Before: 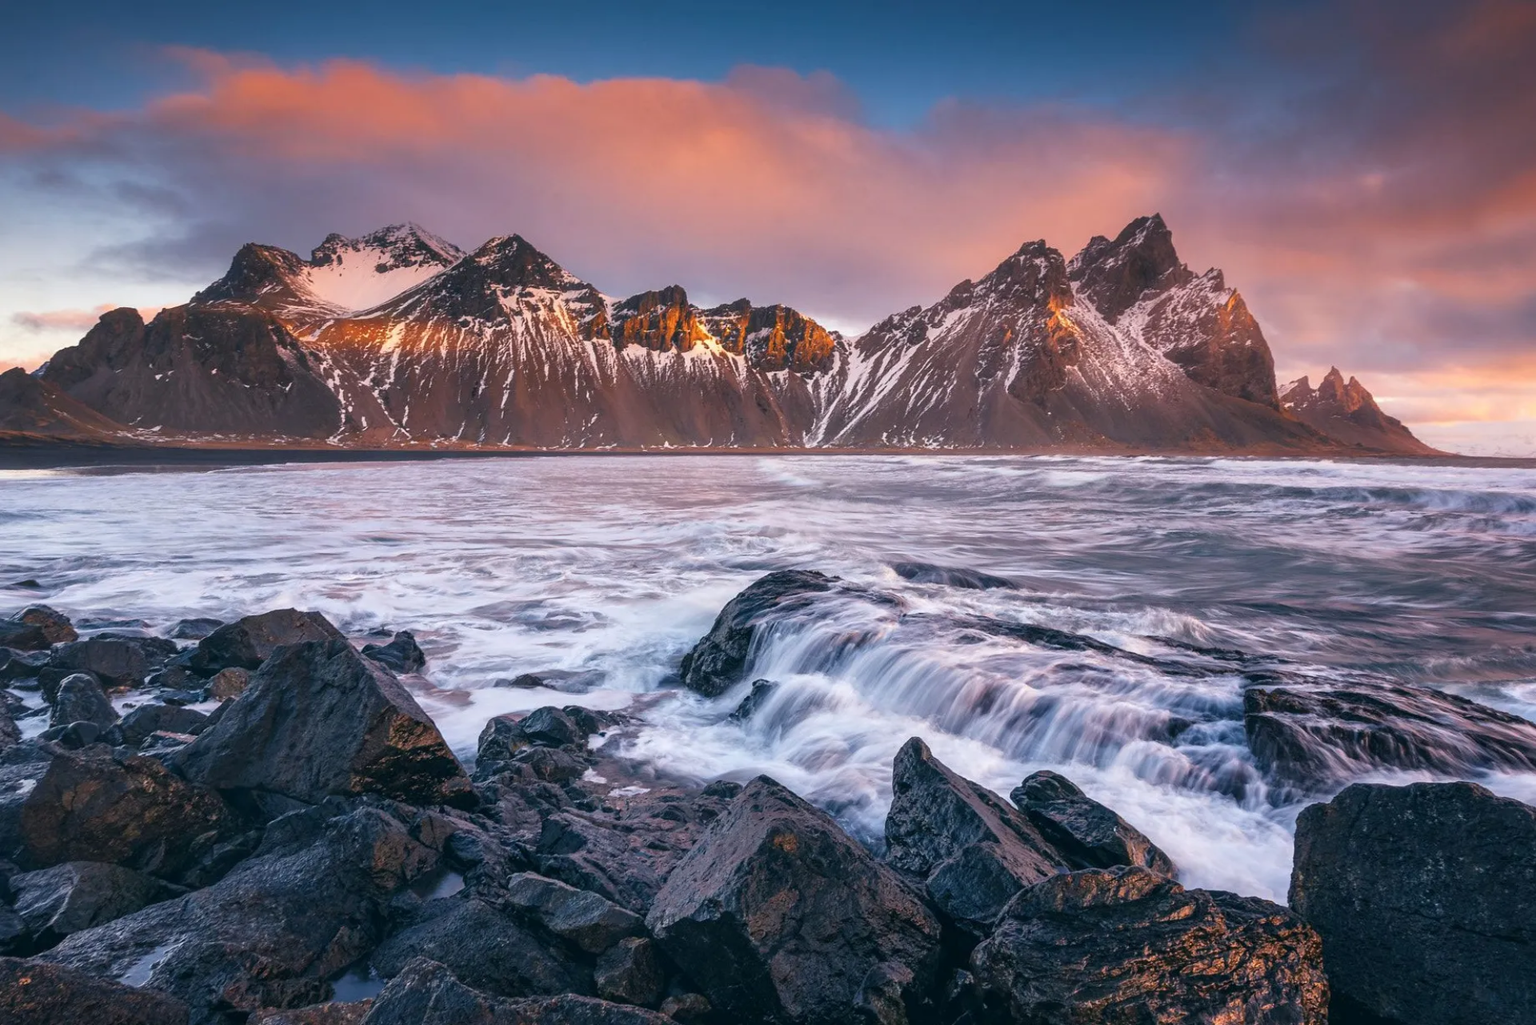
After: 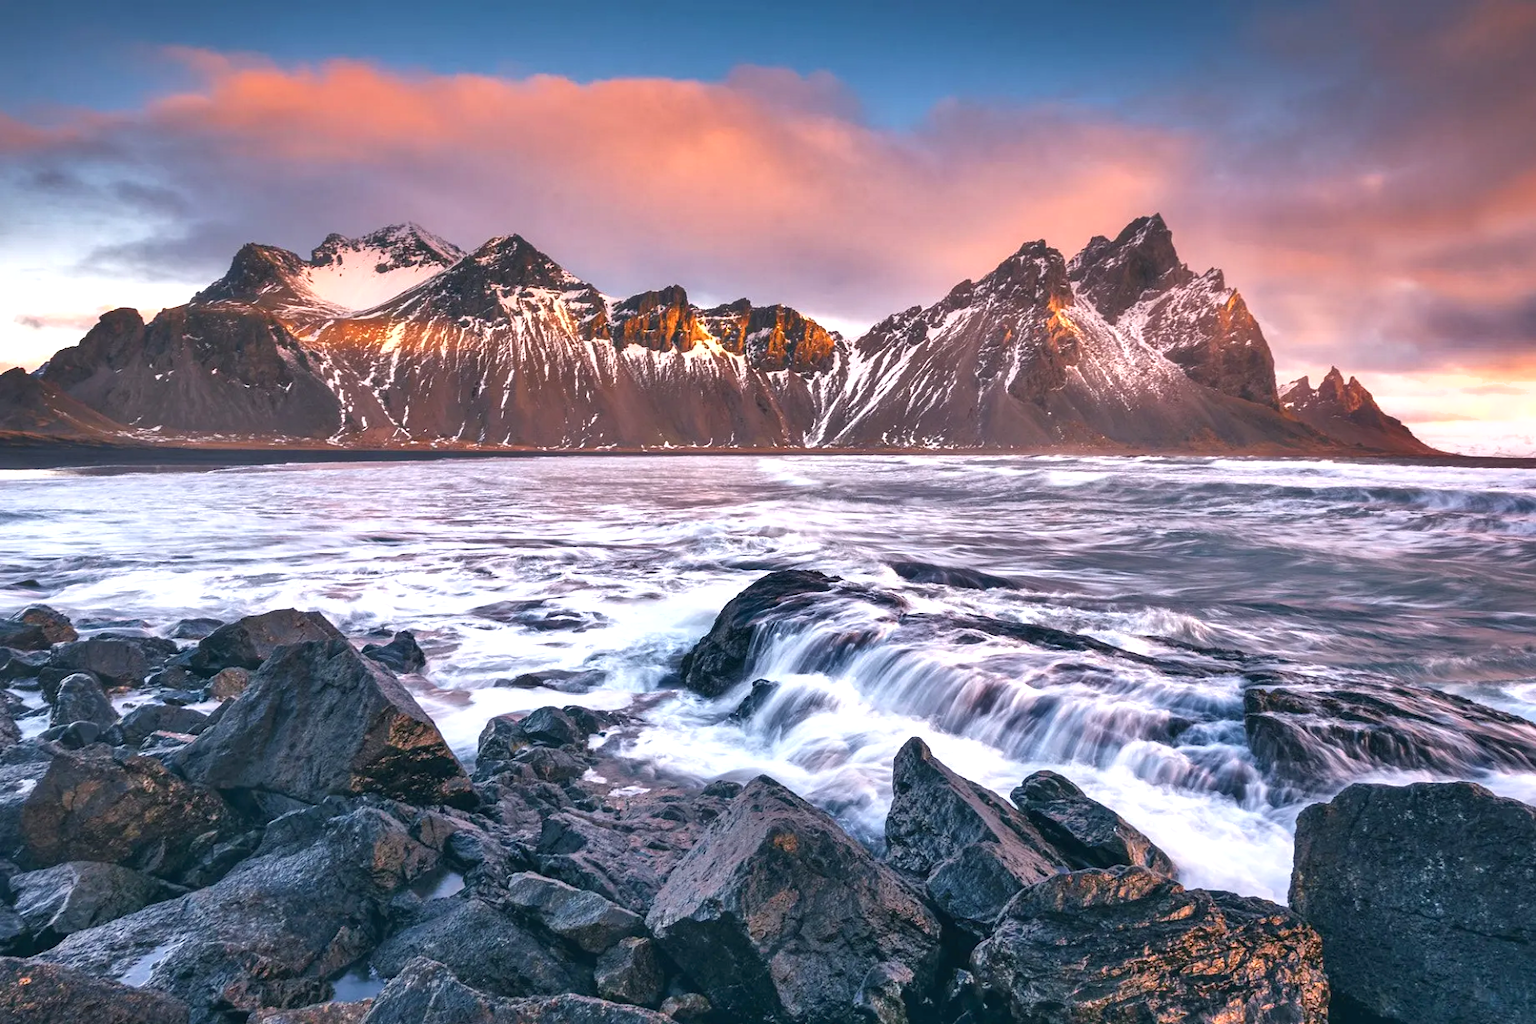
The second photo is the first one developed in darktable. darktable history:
contrast brightness saturation: saturation -0.062
exposure: black level correction 0, exposure 0.698 EV, compensate exposure bias true, compensate highlight preservation false
shadows and highlights: white point adjustment 0.104, highlights -70.24, soften with gaussian
